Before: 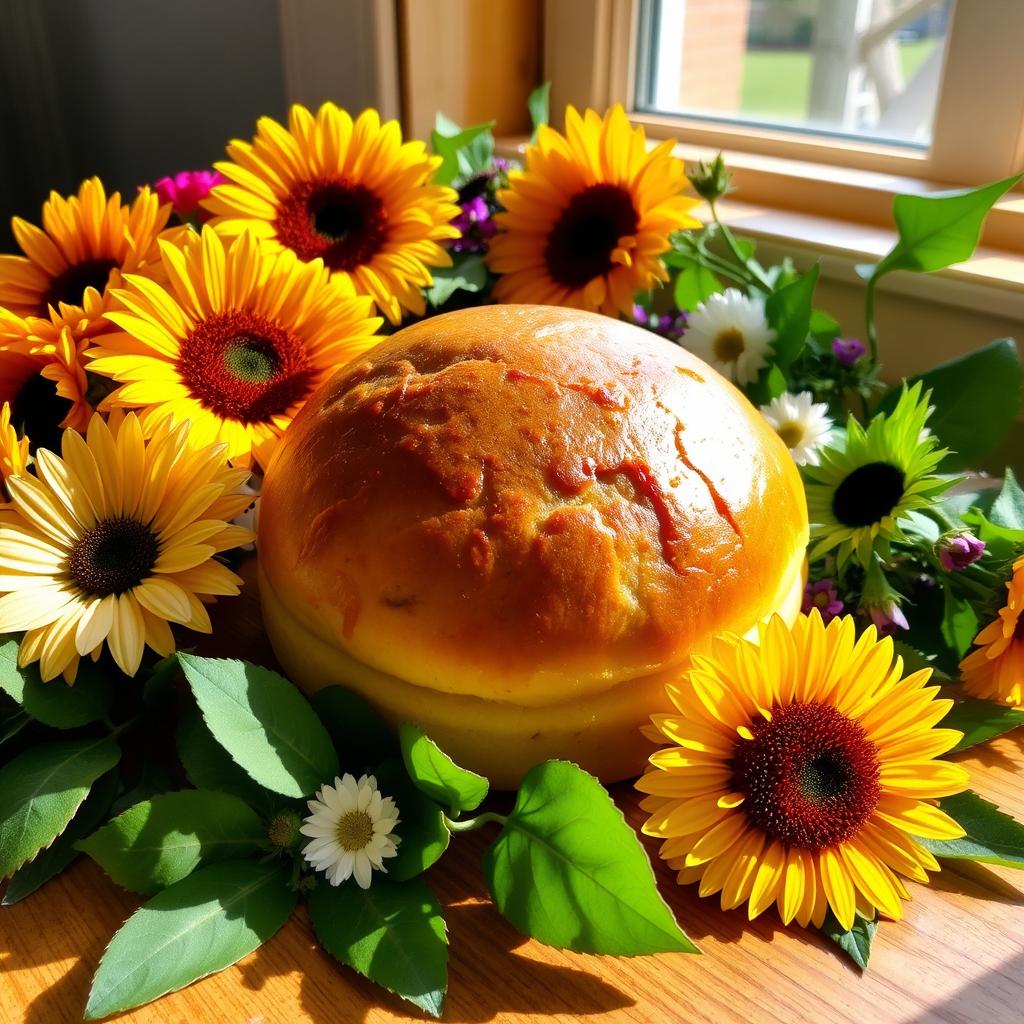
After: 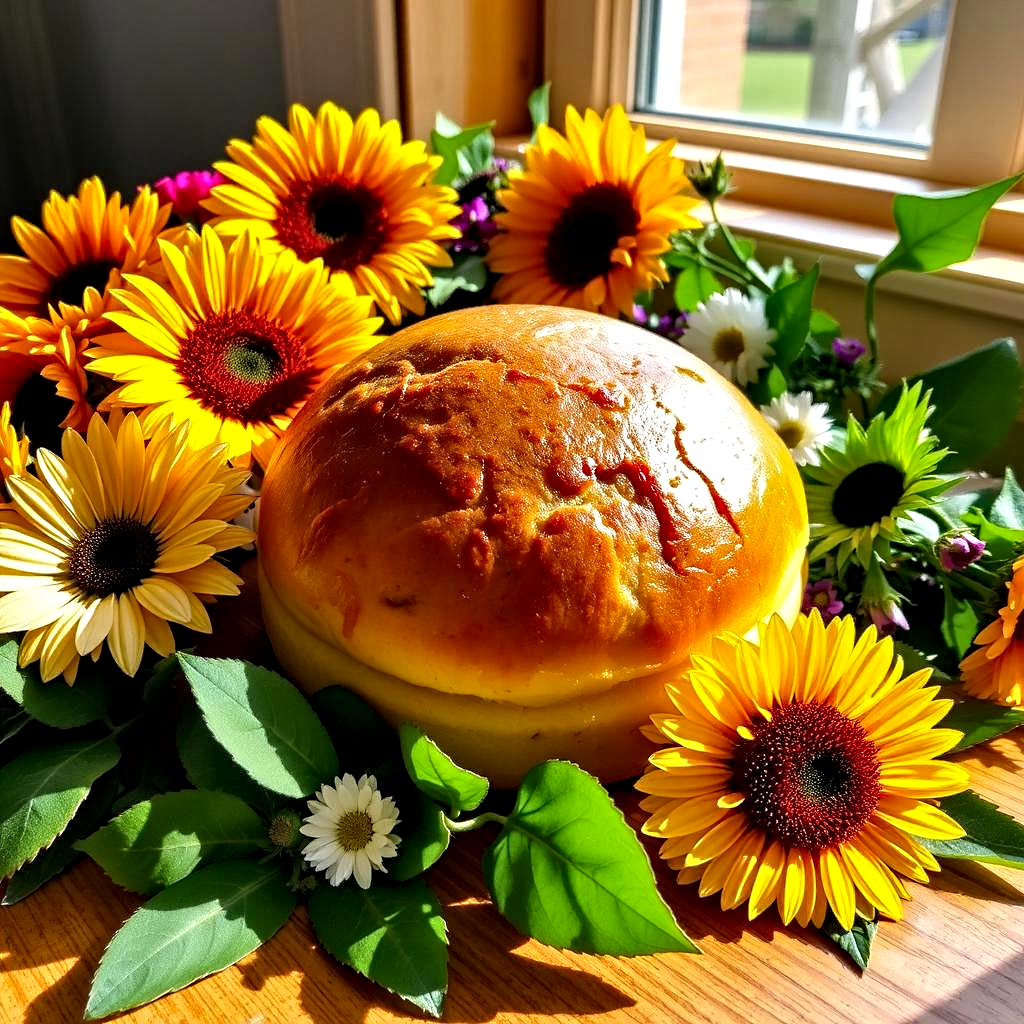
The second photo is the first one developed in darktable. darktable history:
contrast equalizer: y [[0.5, 0.542, 0.583, 0.625, 0.667, 0.708], [0.5 ×6], [0.5 ×6], [0 ×6], [0 ×6]]
color correction: highlights b* -0.021, saturation 1.12
